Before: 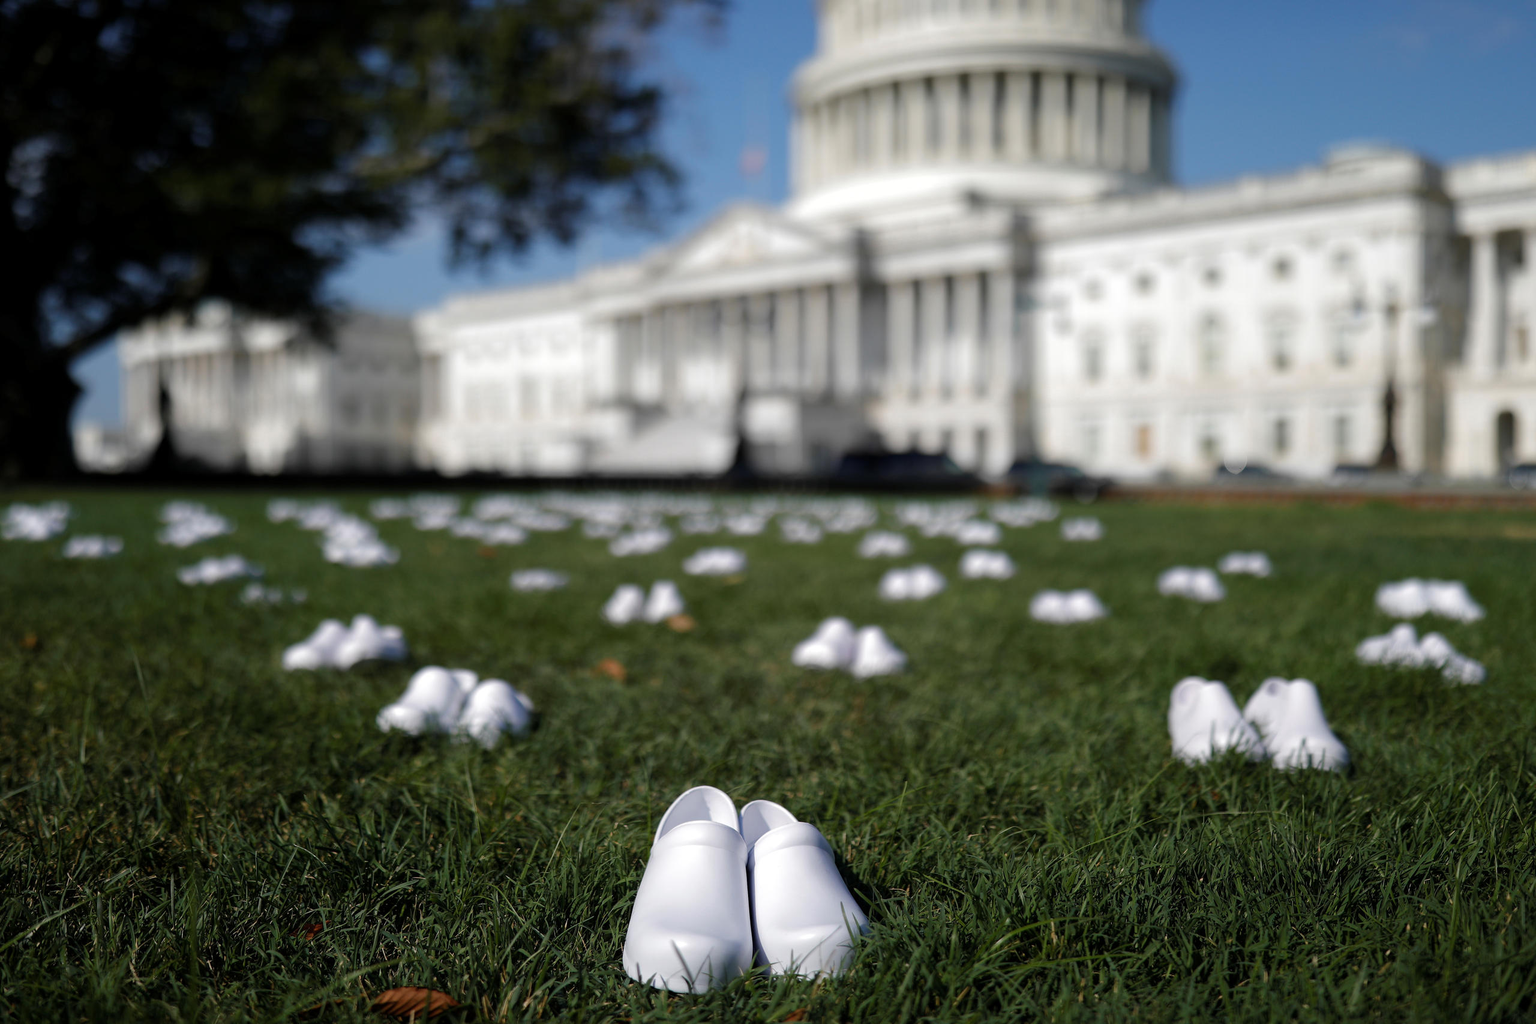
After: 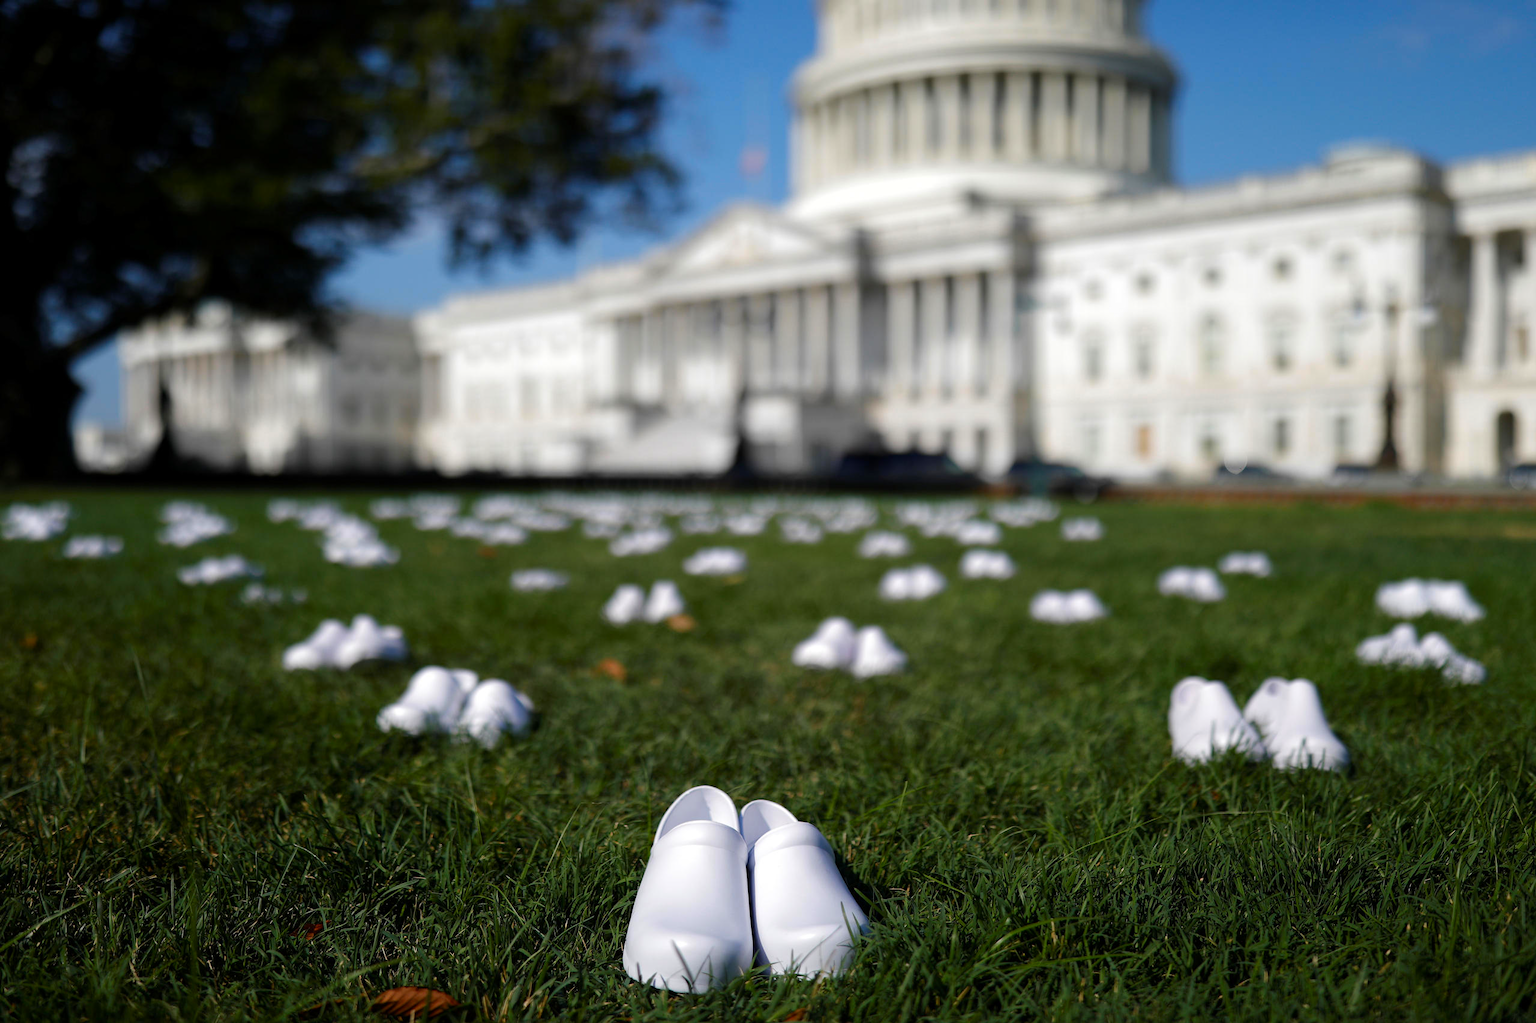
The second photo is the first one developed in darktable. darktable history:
contrast brightness saturation: contrast 0.086, saturation 0.271
